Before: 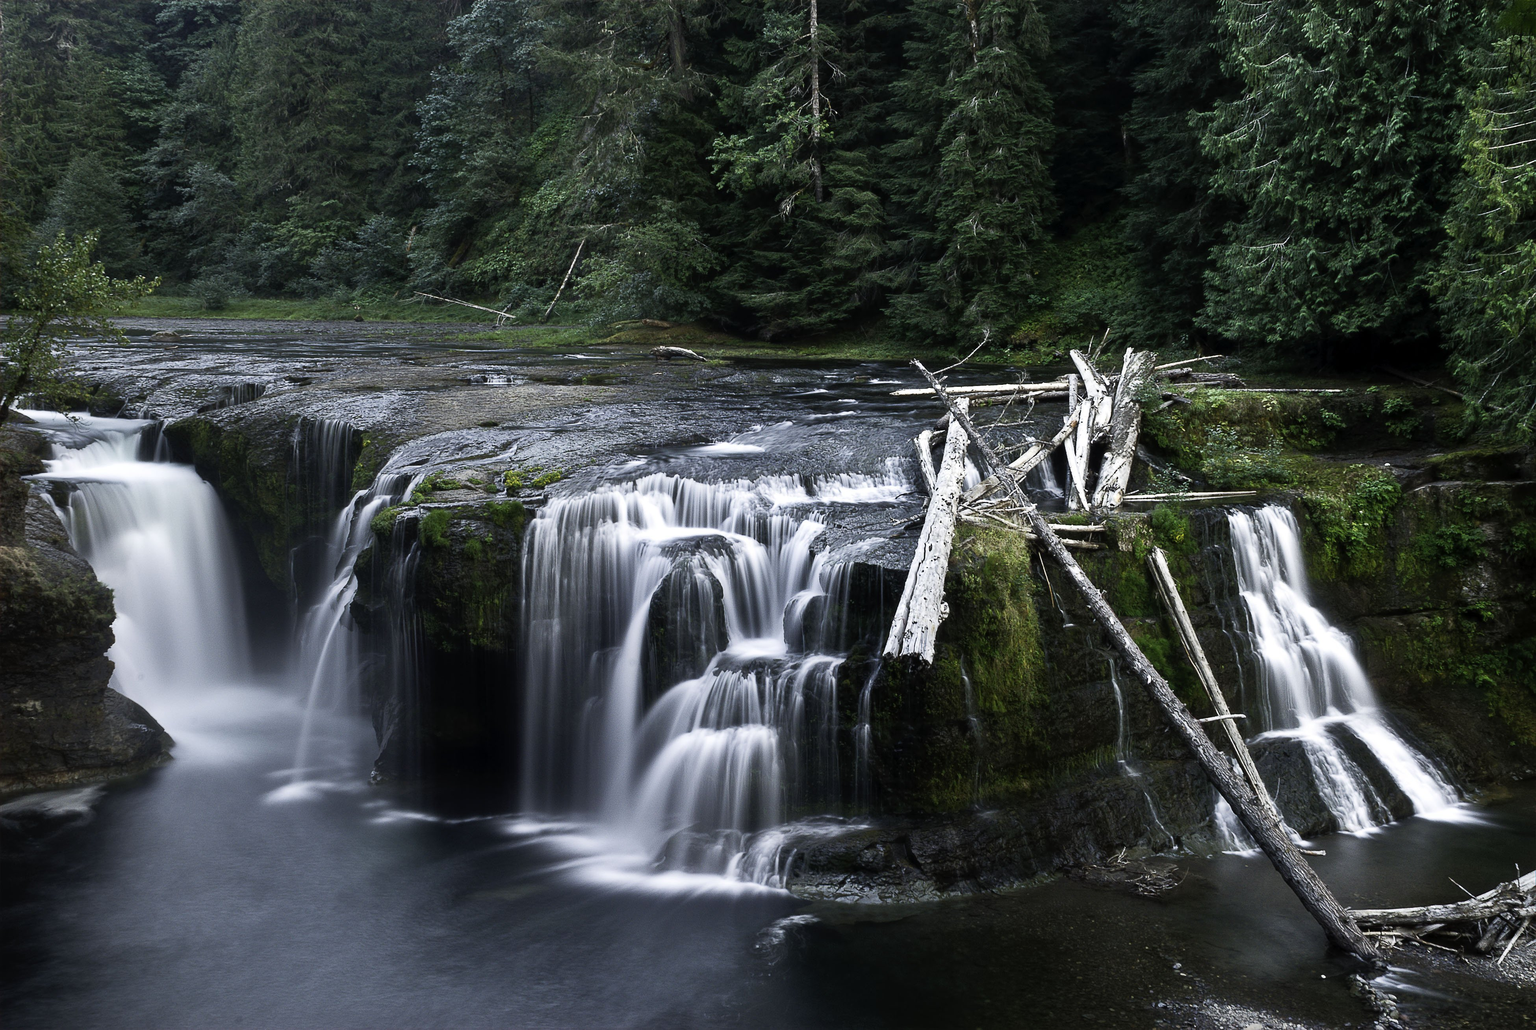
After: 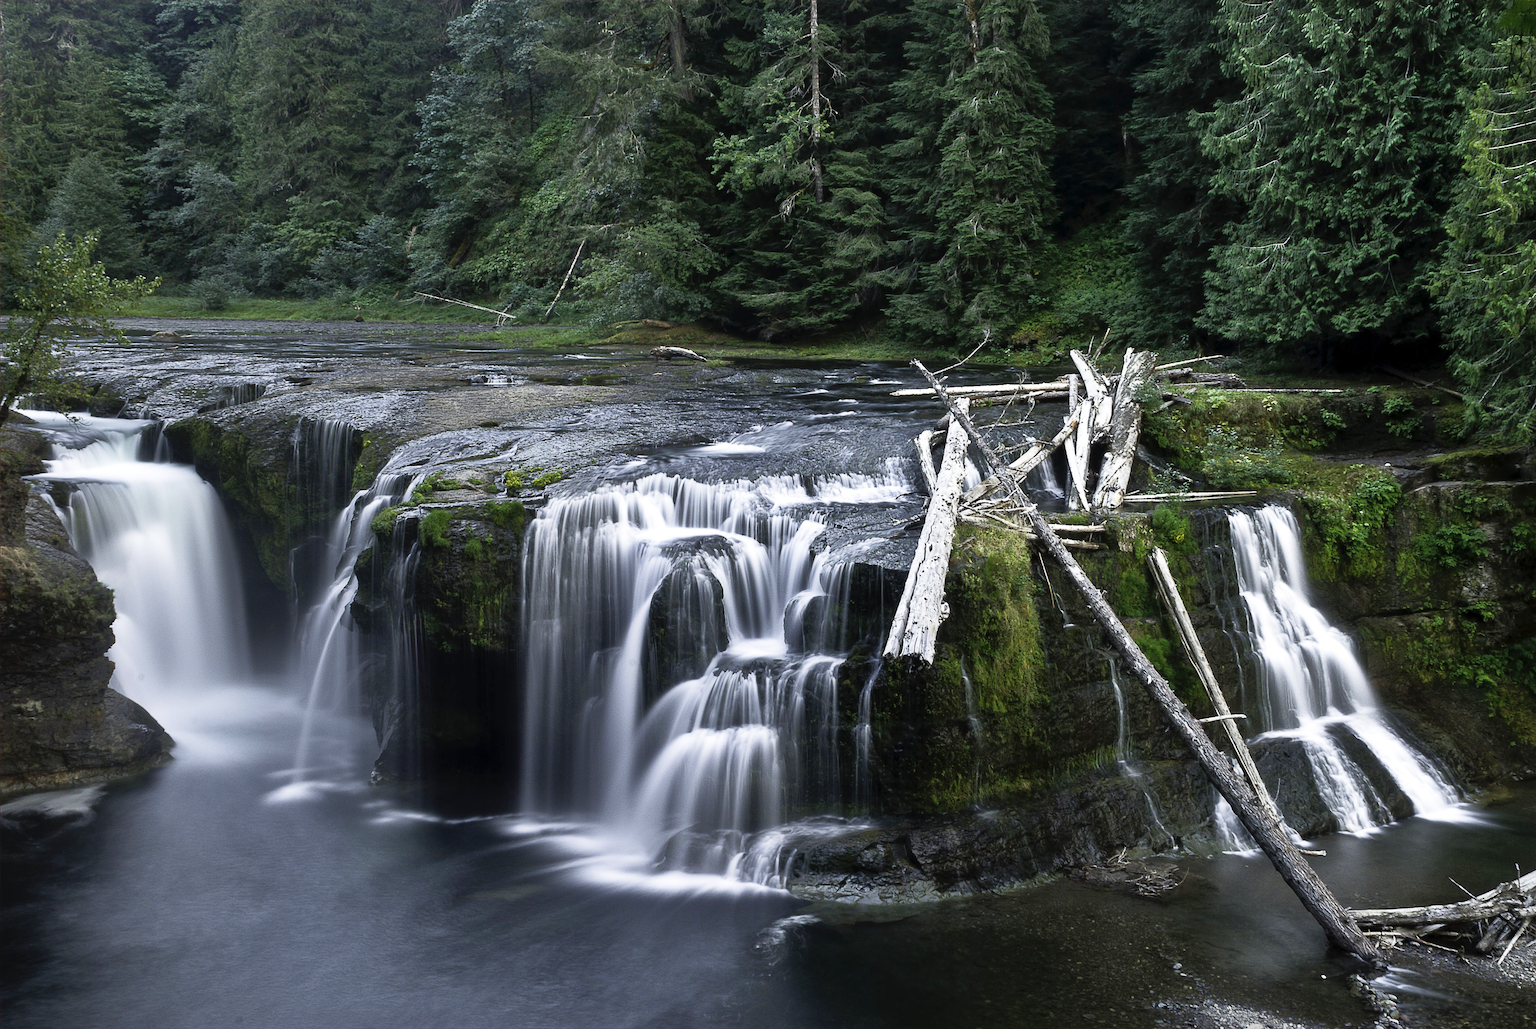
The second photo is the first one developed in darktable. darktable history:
shadows and highlights: shadows 43.01, highlights 7.25
tone curve: curves: ch0 [(0, 0) (0.003, 0.003) (0.011, 0.012) (0.025, 0.026) (0.044, 0.047) (0.069, 0.073) (0.1, 0.105) (0.136, 0.143) (0.177, 0.187) (0.224, 0.237) (0.277, 0.293) (0.335, 0.354) (0.399, 0.422) (0.468, 0.495) (0.543, 0.574) (0.623, 0.659) (0.709, 0.749) (0.801, 0.846) (0.898, 0.932) (1, 1)], preserve colors none
contrast brightness saturation: saturation 0.099
